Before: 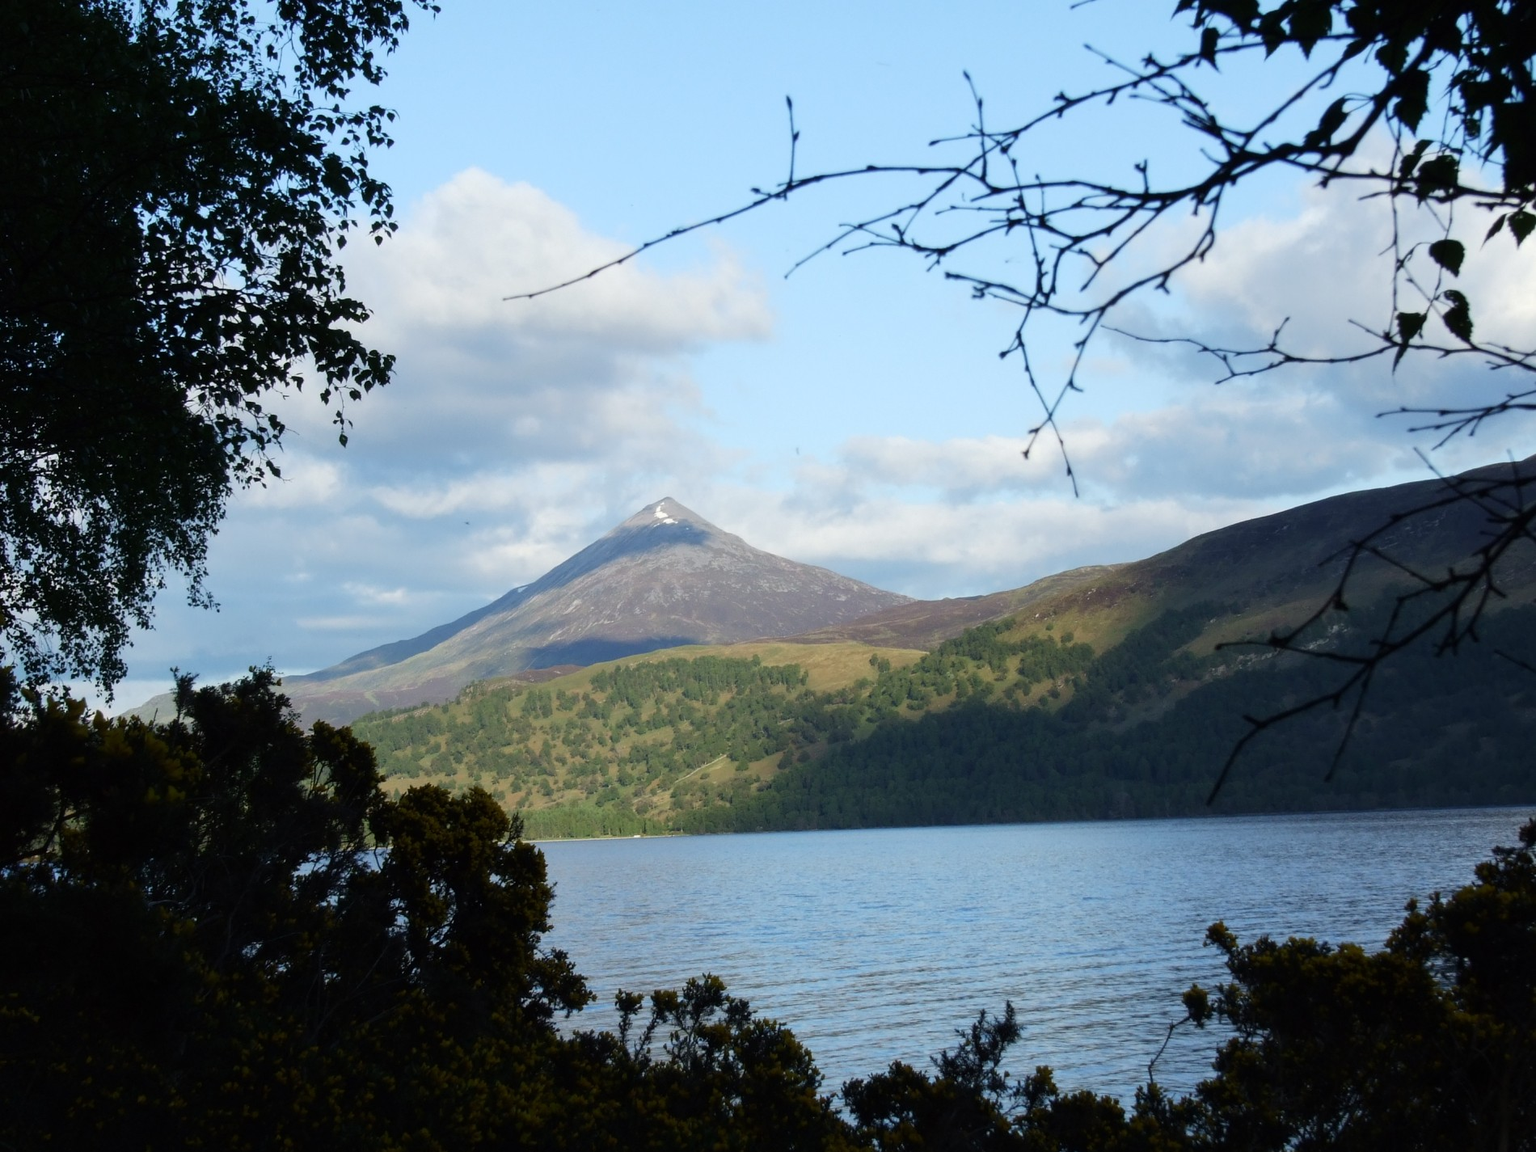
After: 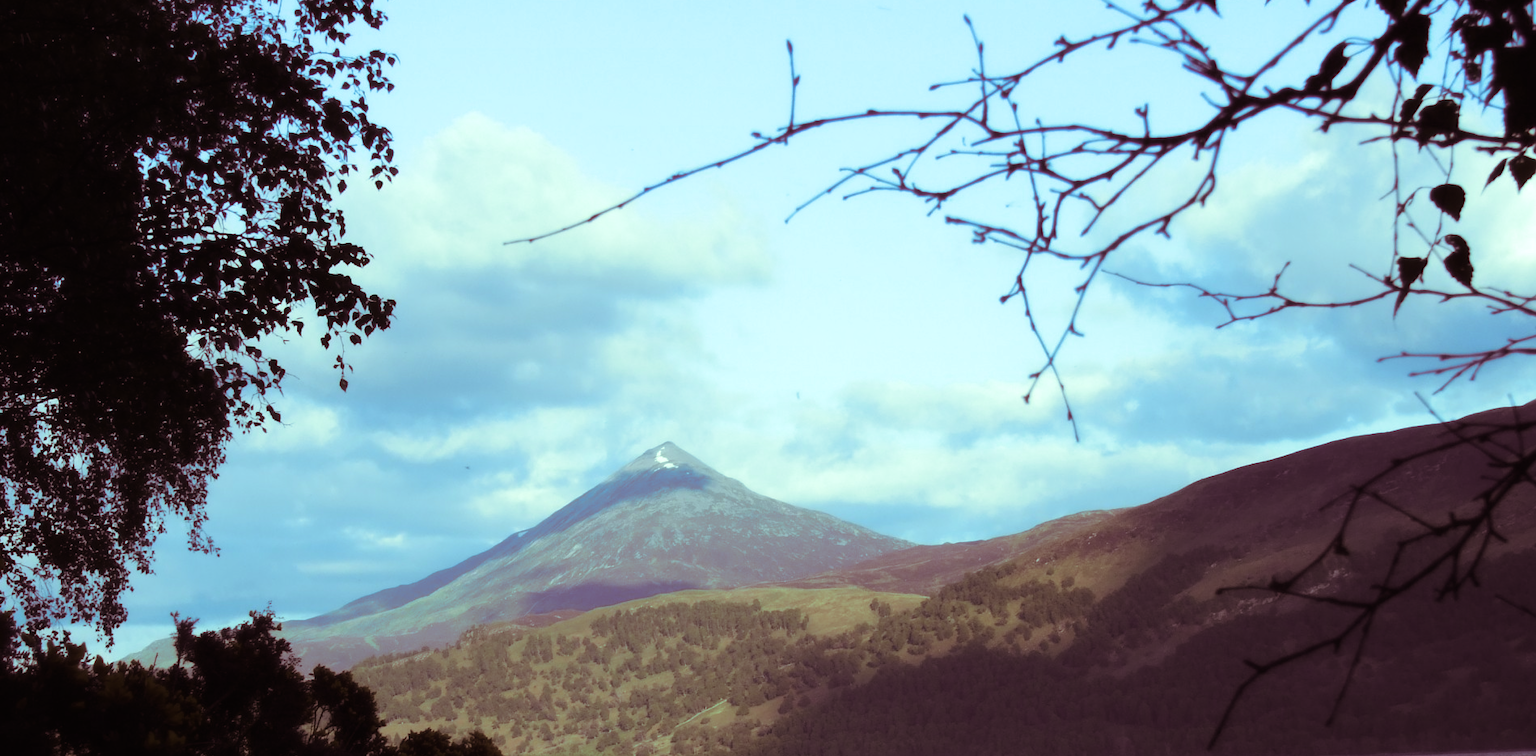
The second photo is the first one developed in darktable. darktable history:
crop and rotate: top 4.848%, bottom 29.503%
exposure: exposure -0.048 EV, compensate highlight preservation false
split-toning: on, module defaults
color balance: mode lift, gamma, gain (sRGB), lift [0.997, 0.979, 1.021, 1.011], gamma [1, 1.084, 0.916, 0.998], gain [1, 0.87, 1.13, 1.101], contrast 4.55%, contrast fulcrum 38.24%, output saturation 104.09%
contrast equalizer: octaves 7, y [[0.502, 0.505, 0.512, 0.529, 0.564, 0.588], [0.5 ×6], [0.502, 0.505, 0.512, 0.529, 0.564, 0.588], [0, 0.001, 0.001, 0.004, 0.008, 0.011], [0, 0.001, 0.001, 0.004, 0.008, 0.011]], mix -1
